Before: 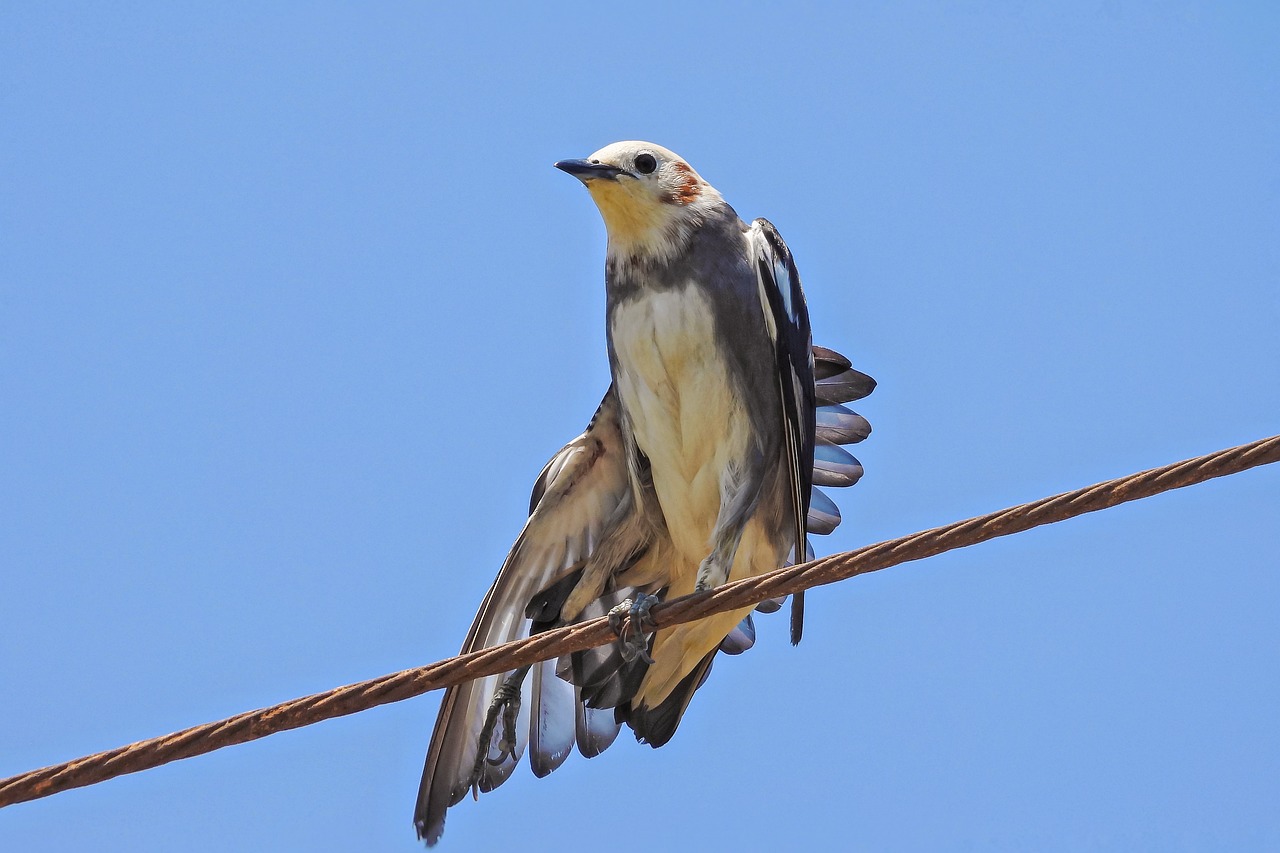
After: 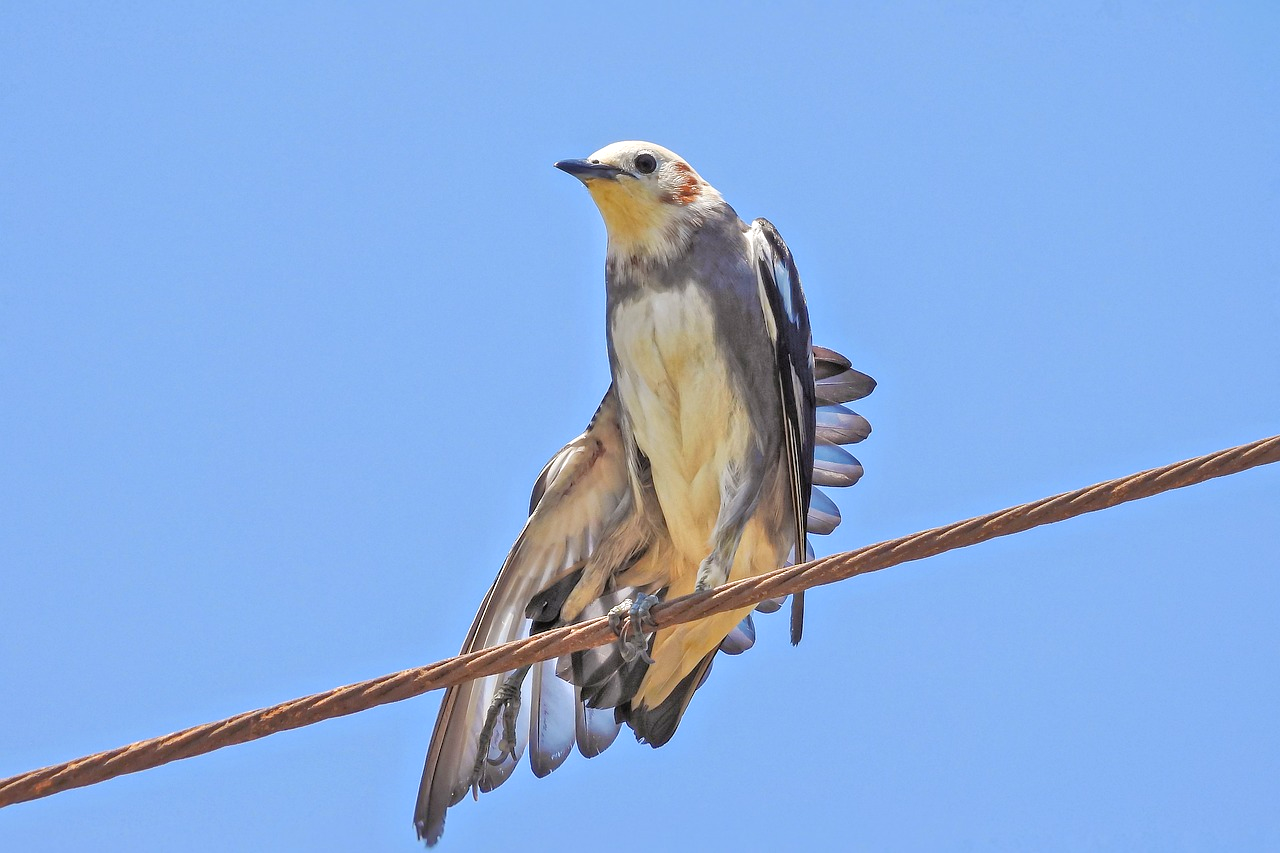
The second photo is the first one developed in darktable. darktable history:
tone equalizer: -7 EV 0.15 EV, -6 EV 0.6 EV, -5 EV 1.15 EV, -4 EV 1.33 EV, -3 EV 1.15 EV, -2 EV 0.6 EV, -1 EV 0.15 EV, mask exposure compensation -0.5 EV
exposure: exposure 0.128 EV, compensate highlight preservation false
